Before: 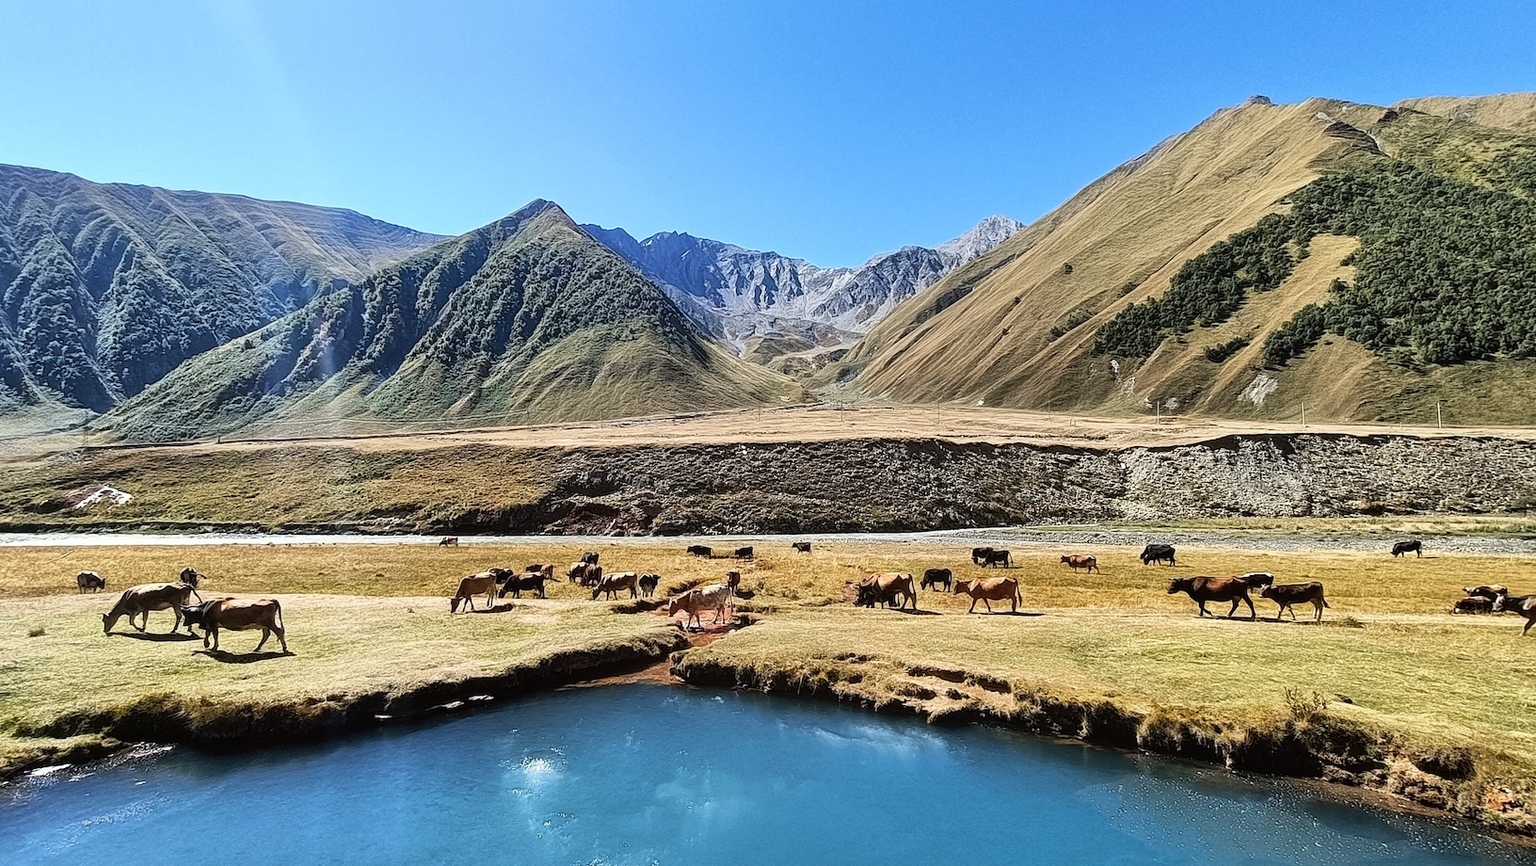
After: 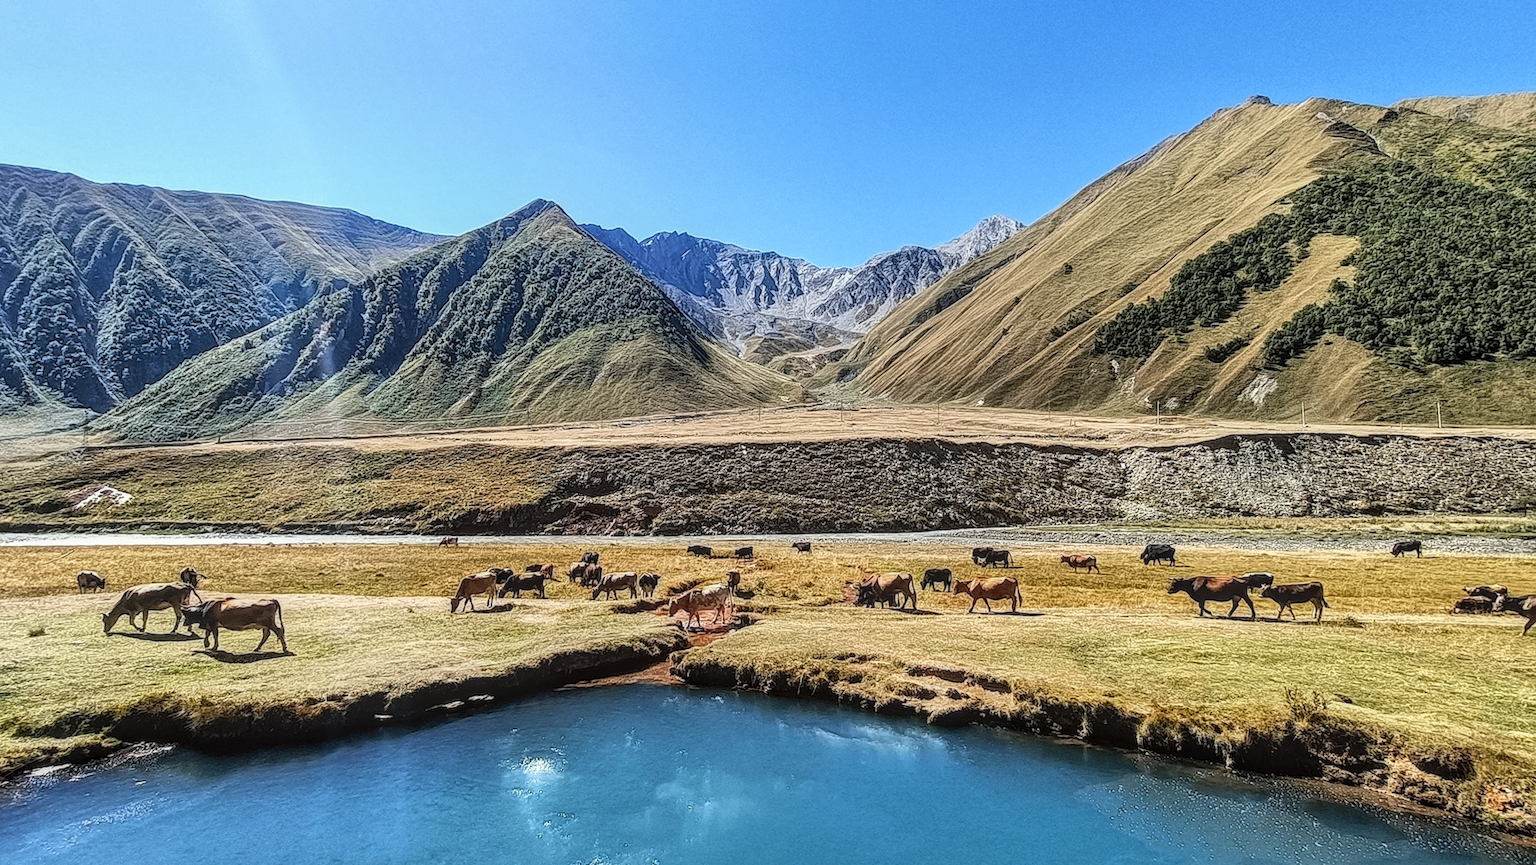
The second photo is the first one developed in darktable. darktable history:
local contrast: highlights 5%, shadows 5%, detail 133%
